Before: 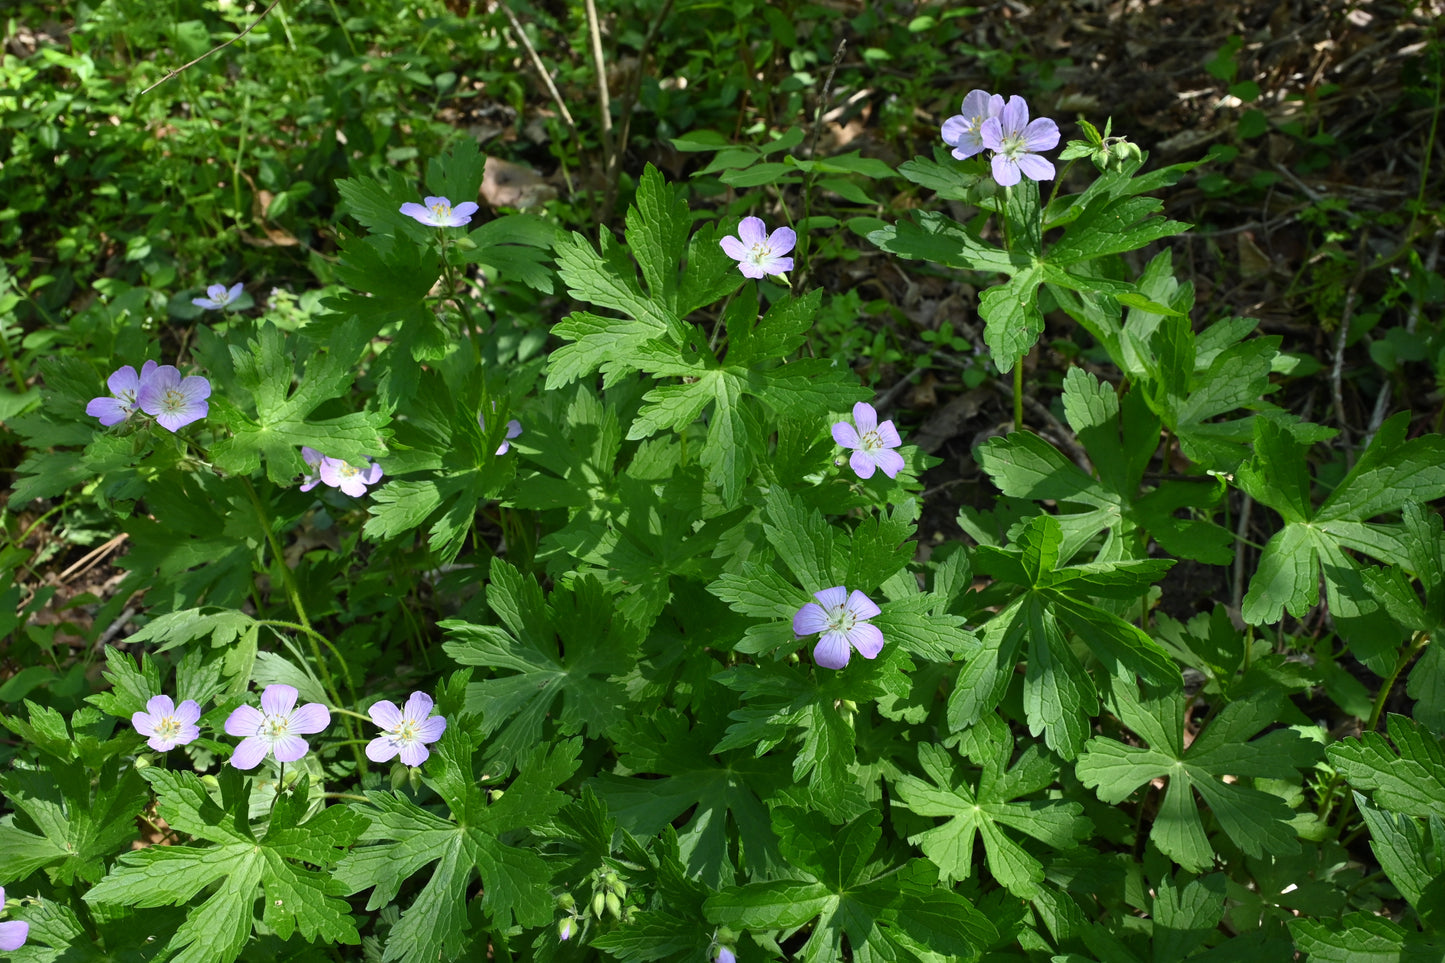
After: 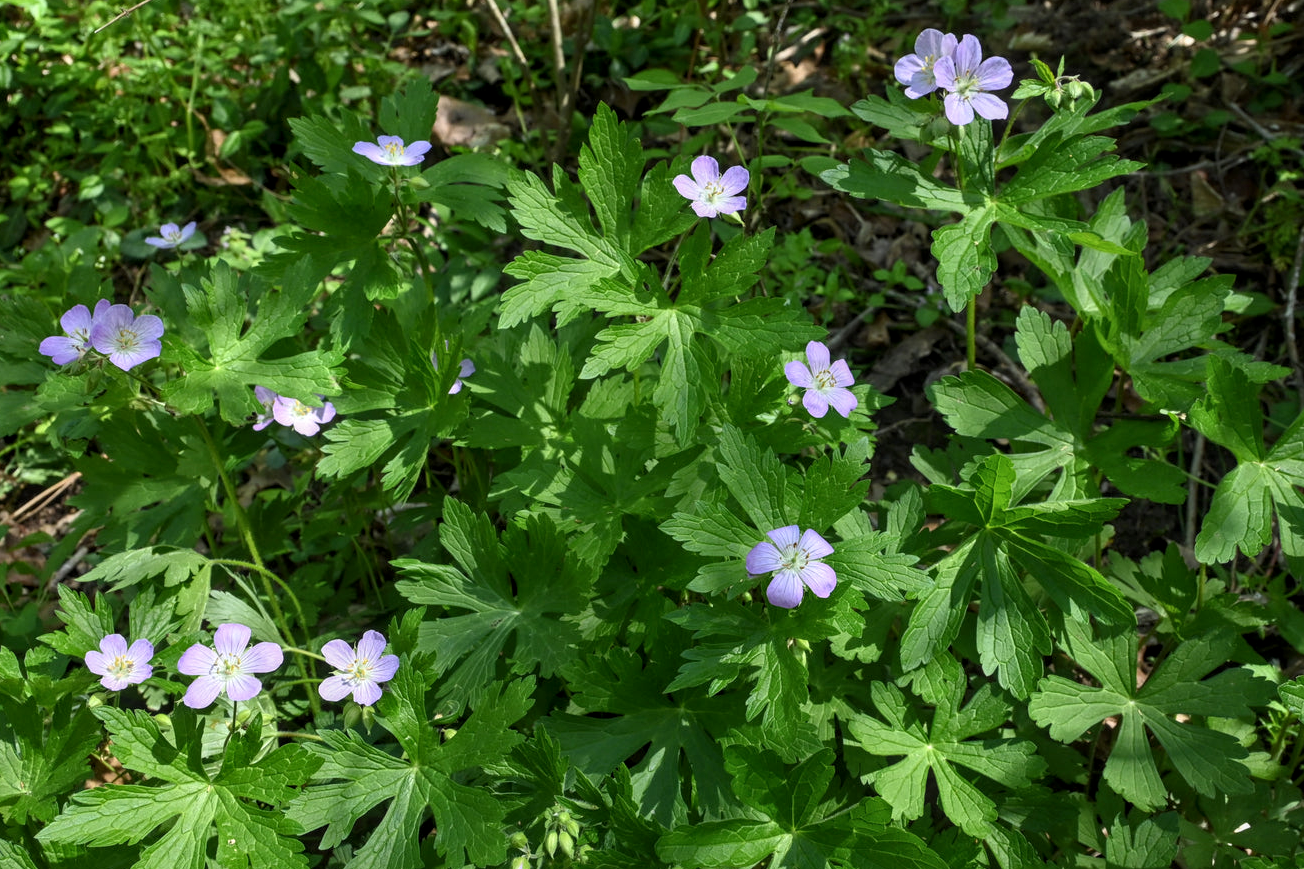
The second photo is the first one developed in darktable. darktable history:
local contrast: on, module defaults
crop: left 3.305%, top 6.436%, right 6.389%, bottom 3.258%
